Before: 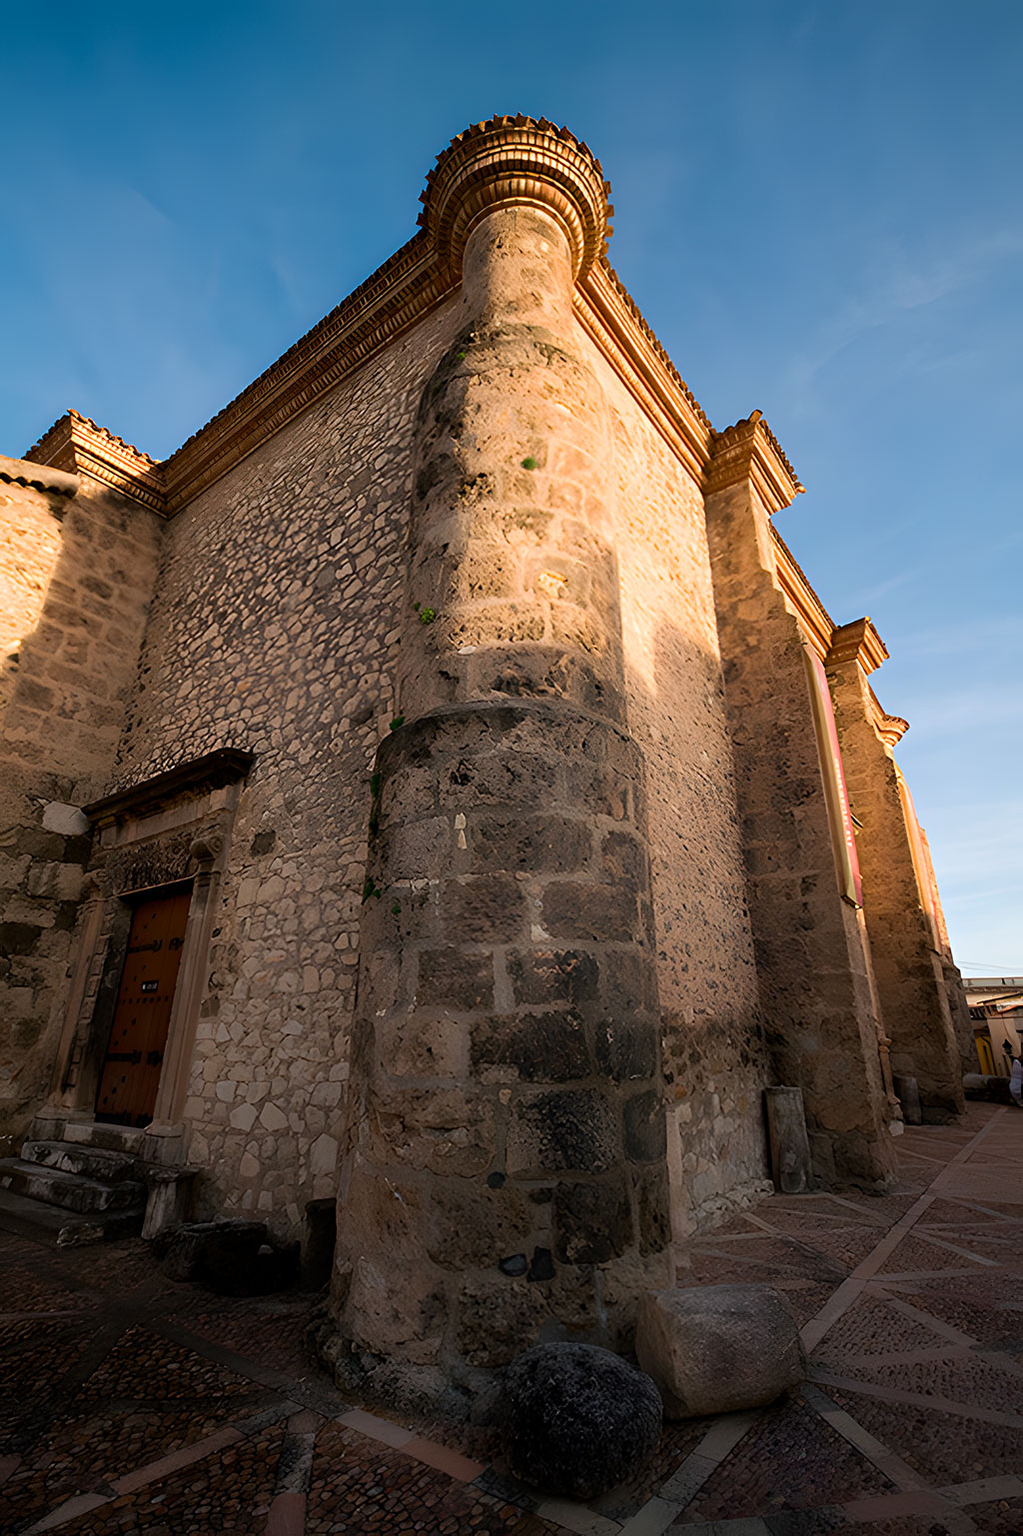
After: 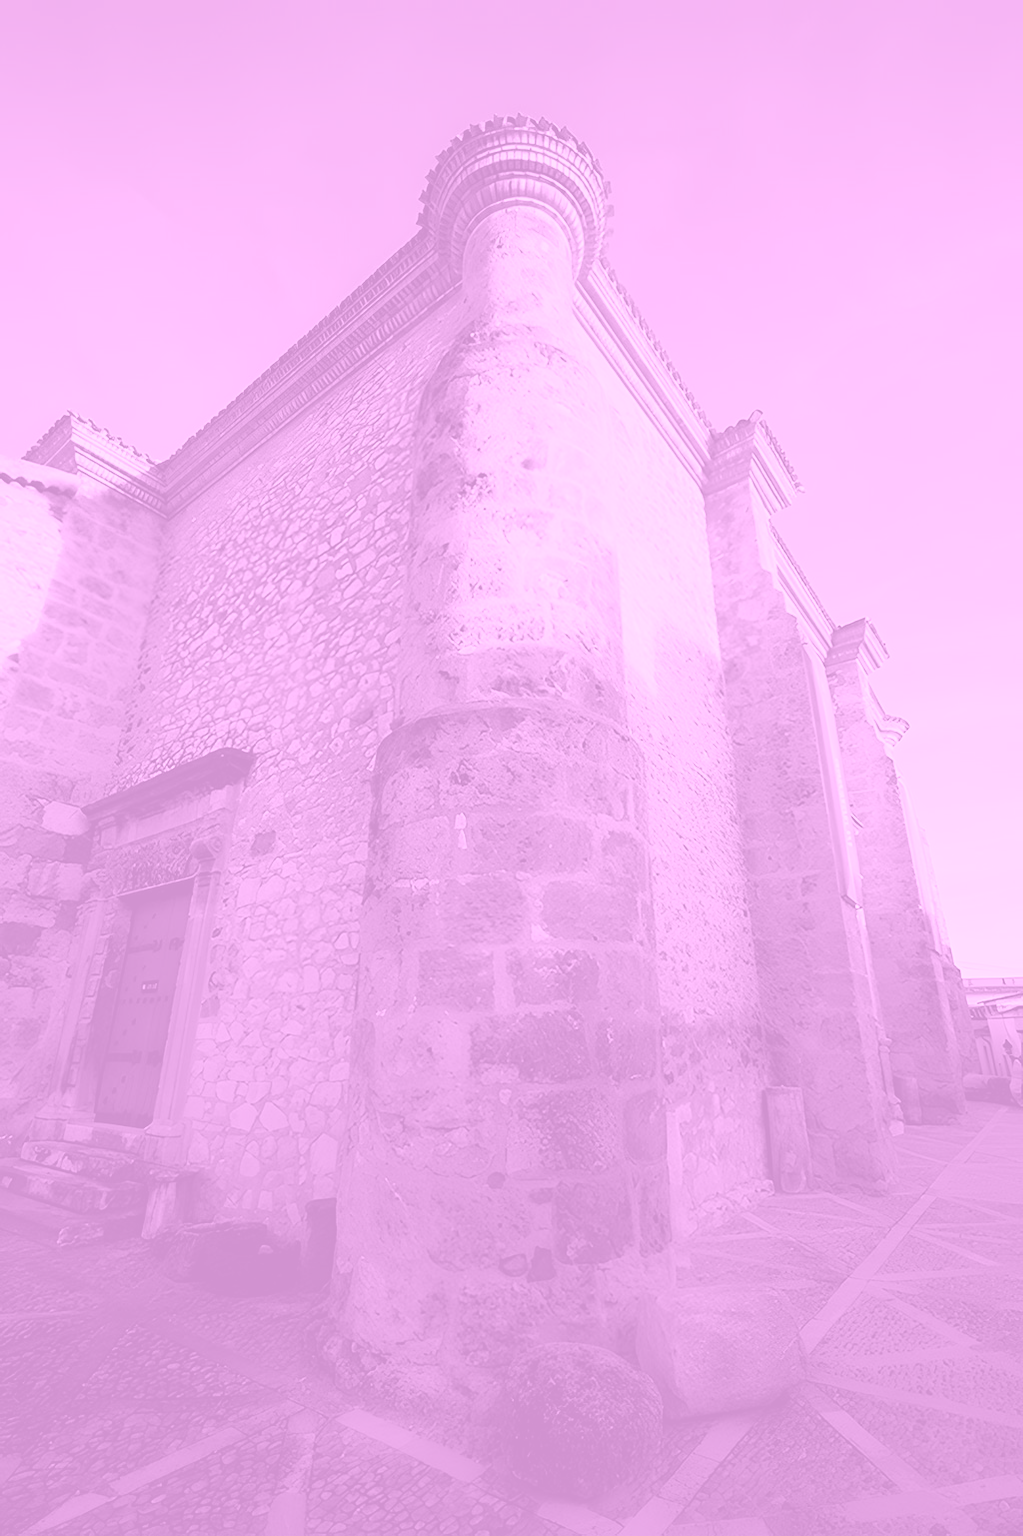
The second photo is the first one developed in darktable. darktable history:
color calibration: illuminant as shot in camera, x 0.37, y 0.382, temperature 4313.32 K
color balance: input saturation 134.34%, contrast -10.04%, contrast fulcrum 19.67%, output saturation 133.51%
colorize: hue 331.2°, saturation 75%, source mix 30.28%, lightness 70.52%, version 1
